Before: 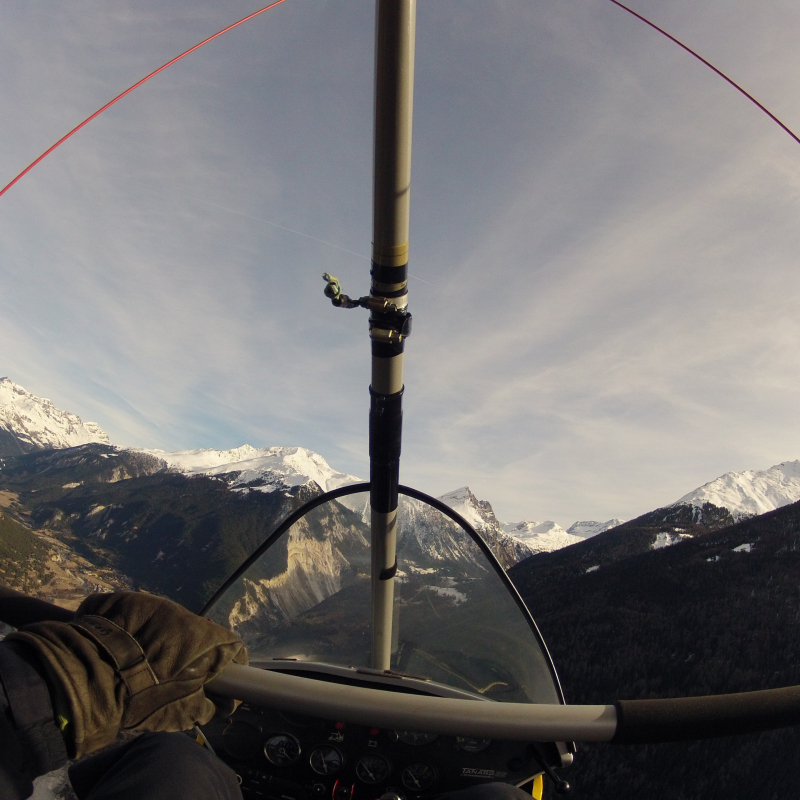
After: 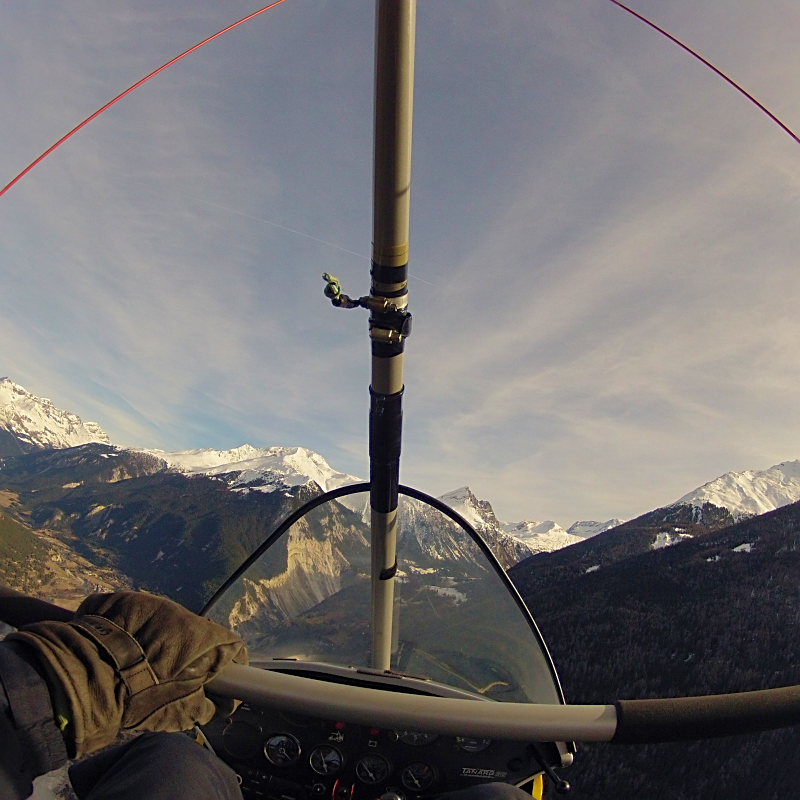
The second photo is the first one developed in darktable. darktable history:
sharpen: on, module defaults
shadows and highlights: on, module defaults
velvia: on, module defaults
